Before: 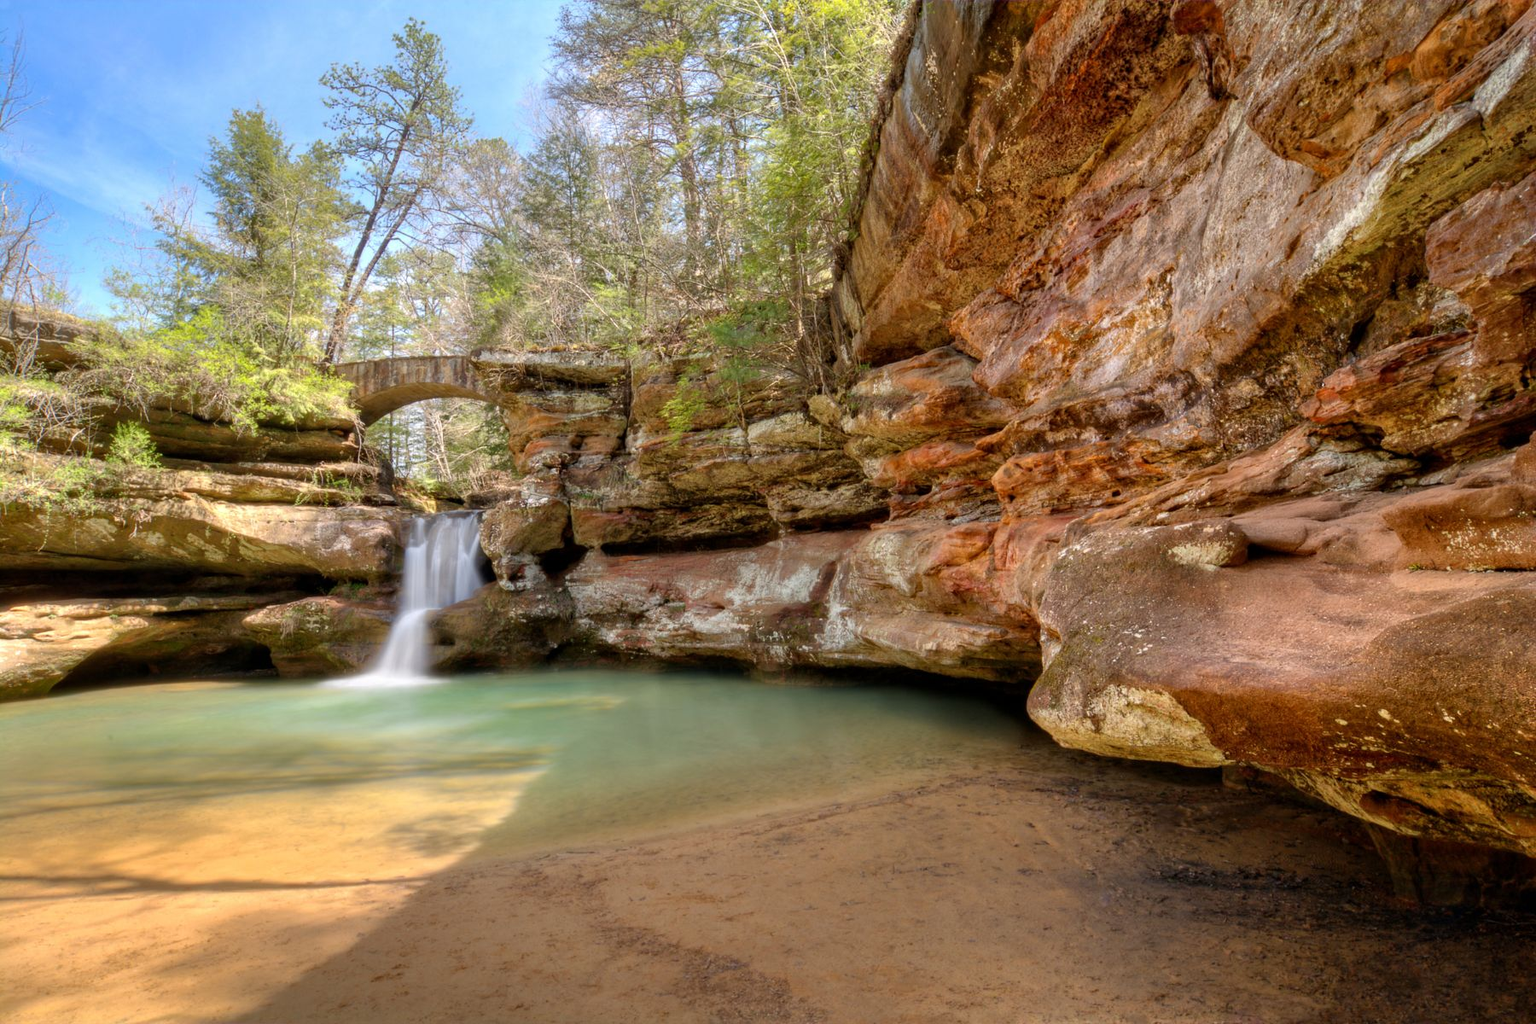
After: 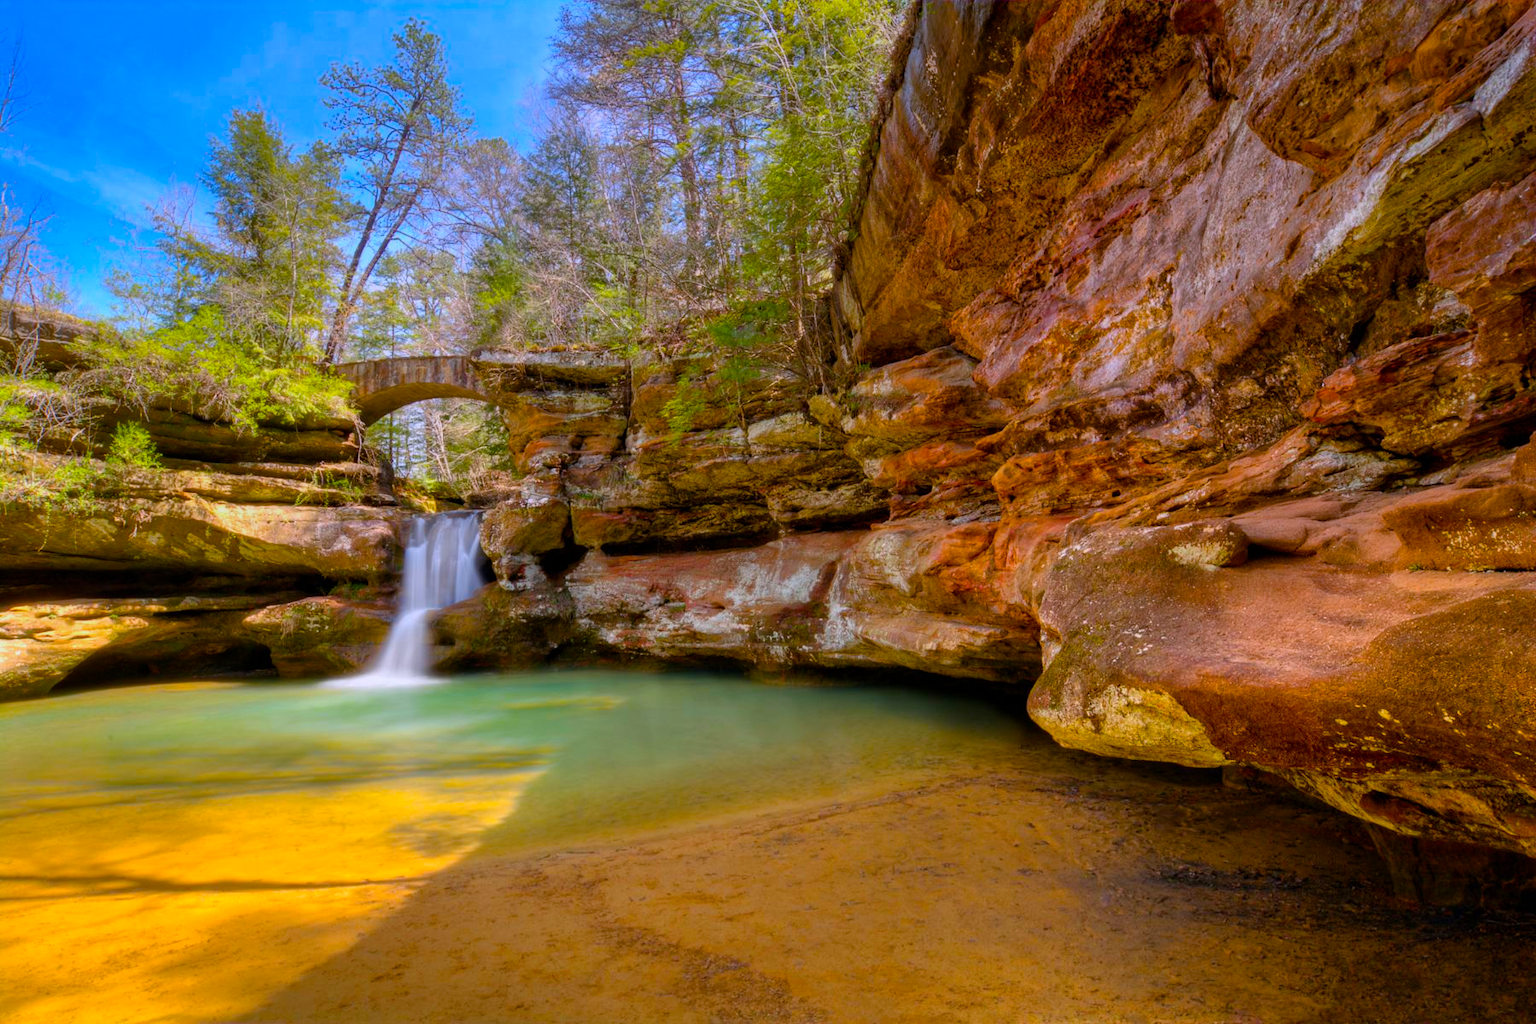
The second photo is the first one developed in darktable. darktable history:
graduated density: hue 238.83°, saturation 50%
color balance rgb: linear chroma grading › global chroma 15%, perceptual saturation grading › global saturation 30%
color balance: output saturation 120%
